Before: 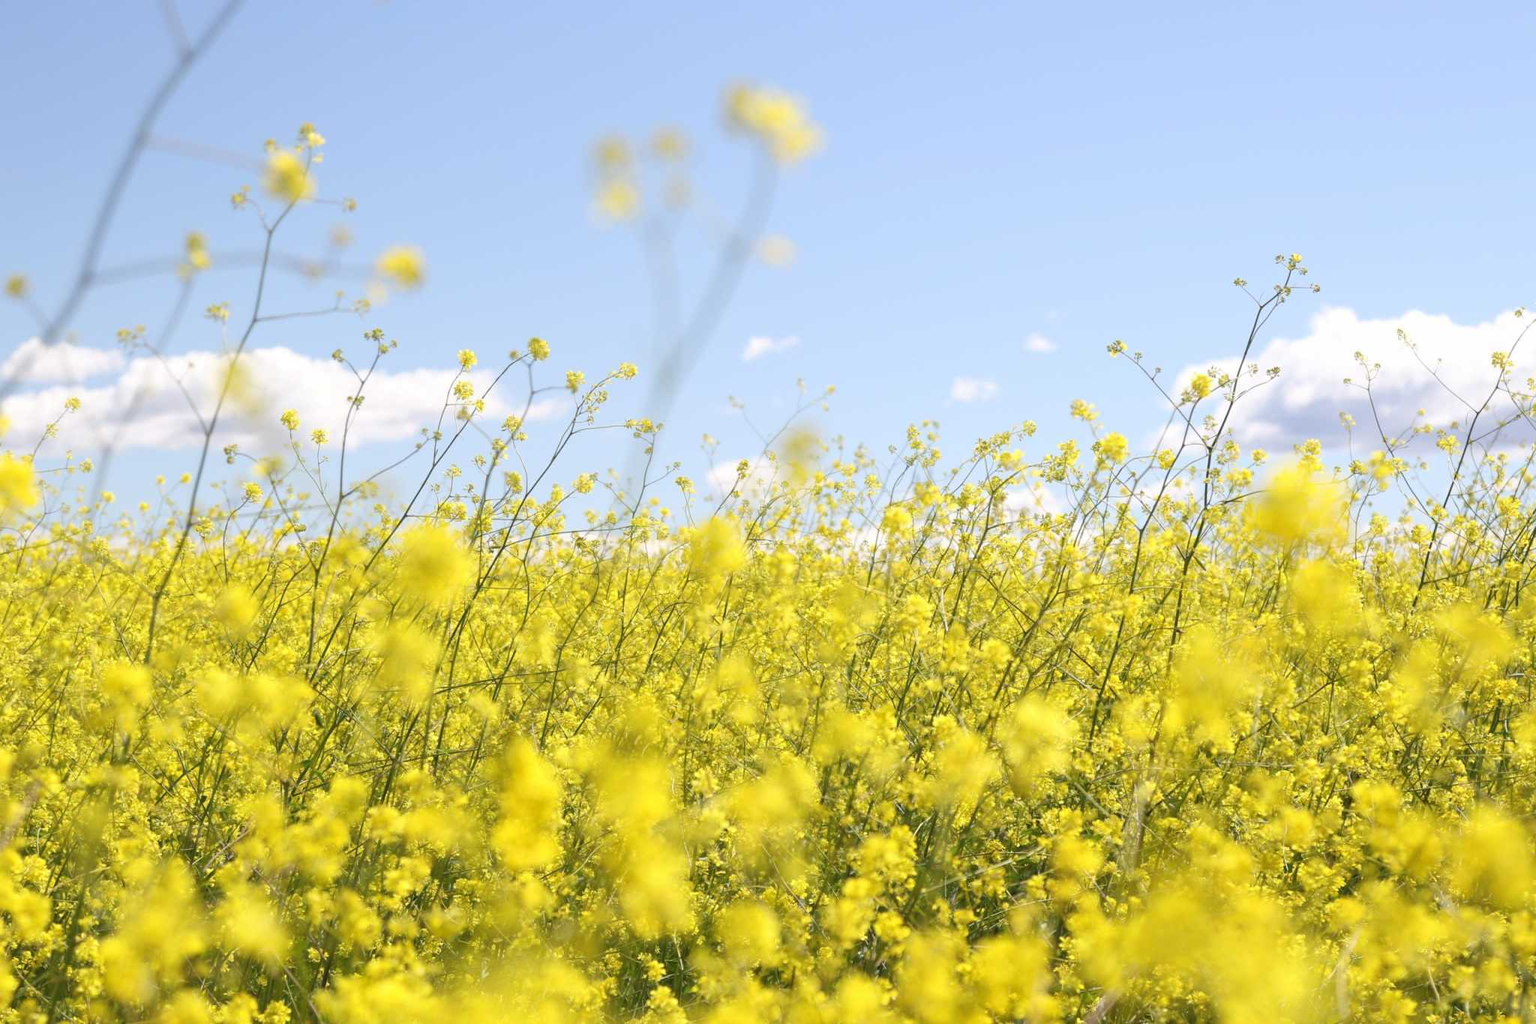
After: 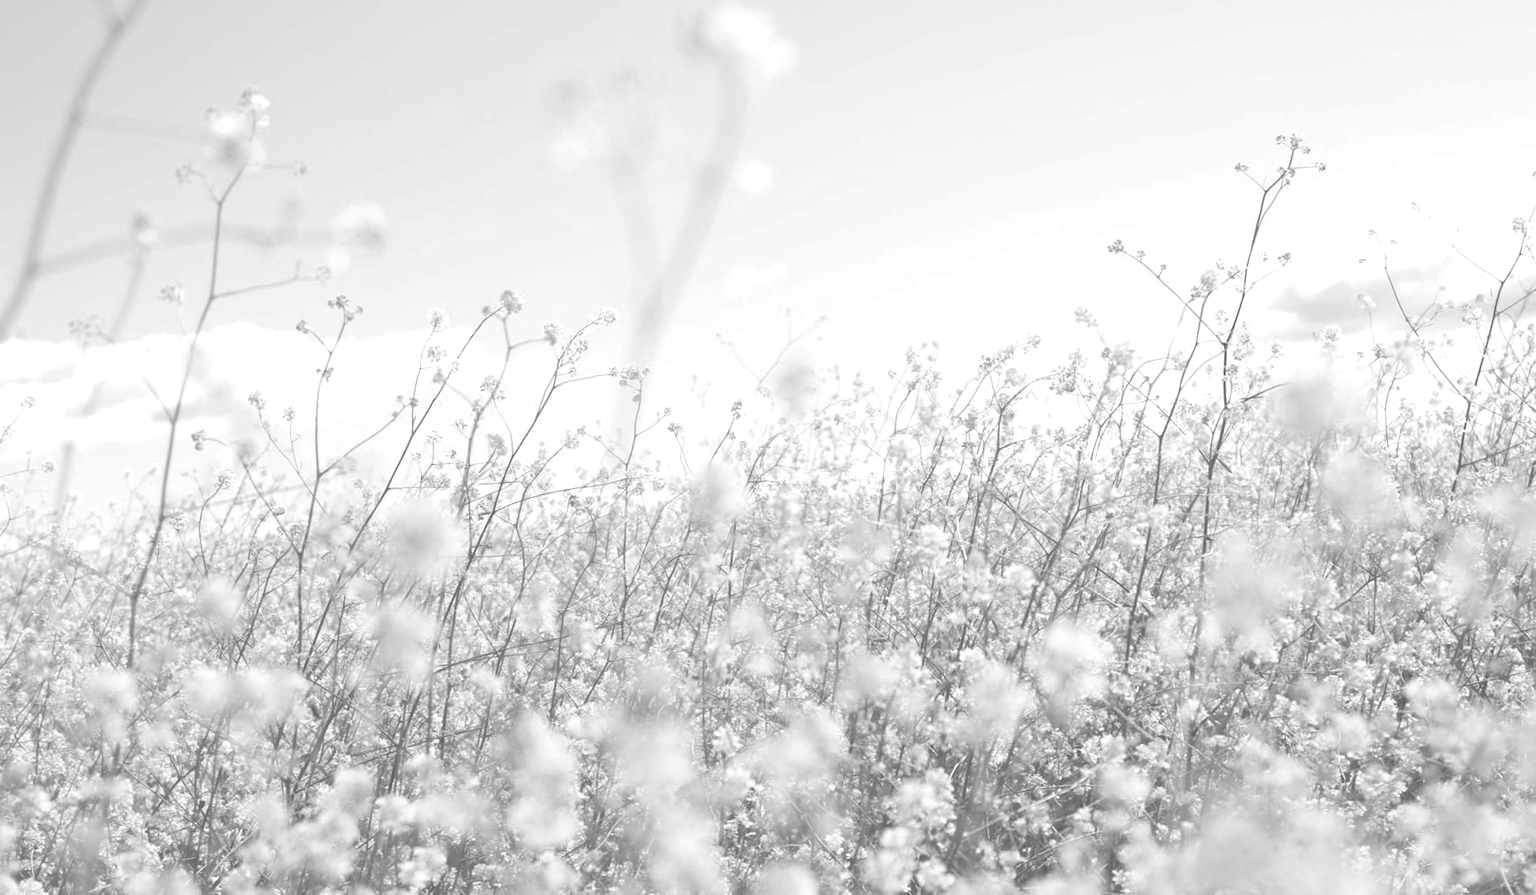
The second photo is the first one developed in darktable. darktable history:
monochrome: on, module defaults
exposure: black level correction -0.071, exposure 0.5 EV, compensate highlight preservation false
crop and rotate: top 2.479%, bottom 3.018%
vibrance: vibrance 75%
rotate and perspective: rotation -5°, crop left 0.05, crop right 0.952, crop top 0.11, crop bottom 0.89
